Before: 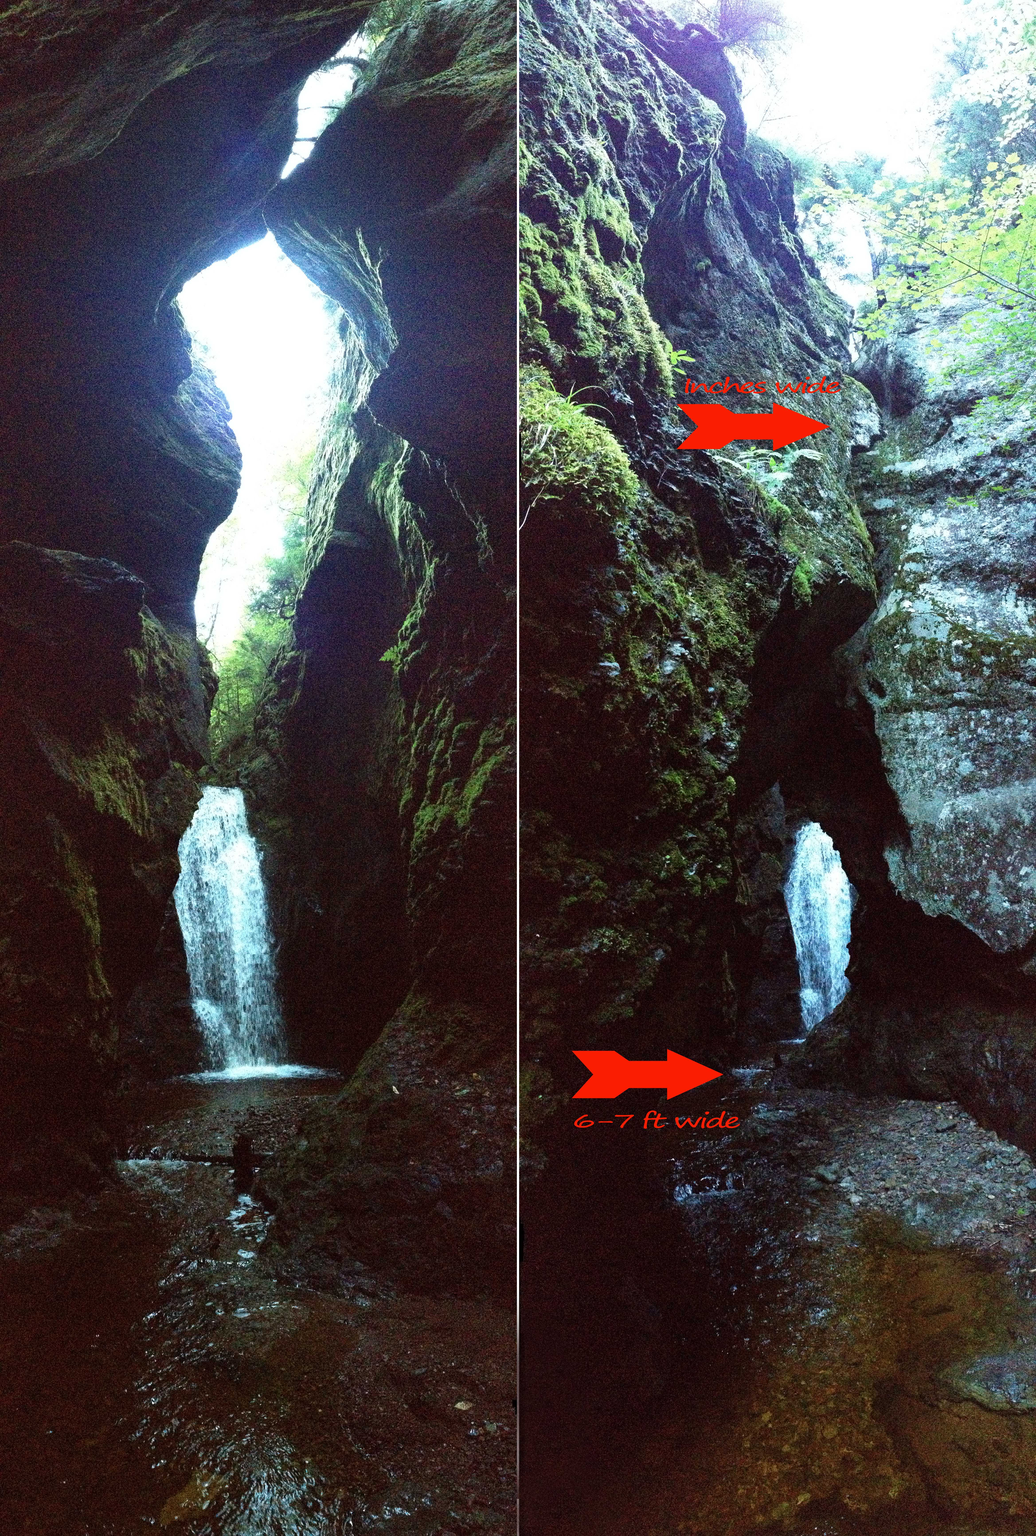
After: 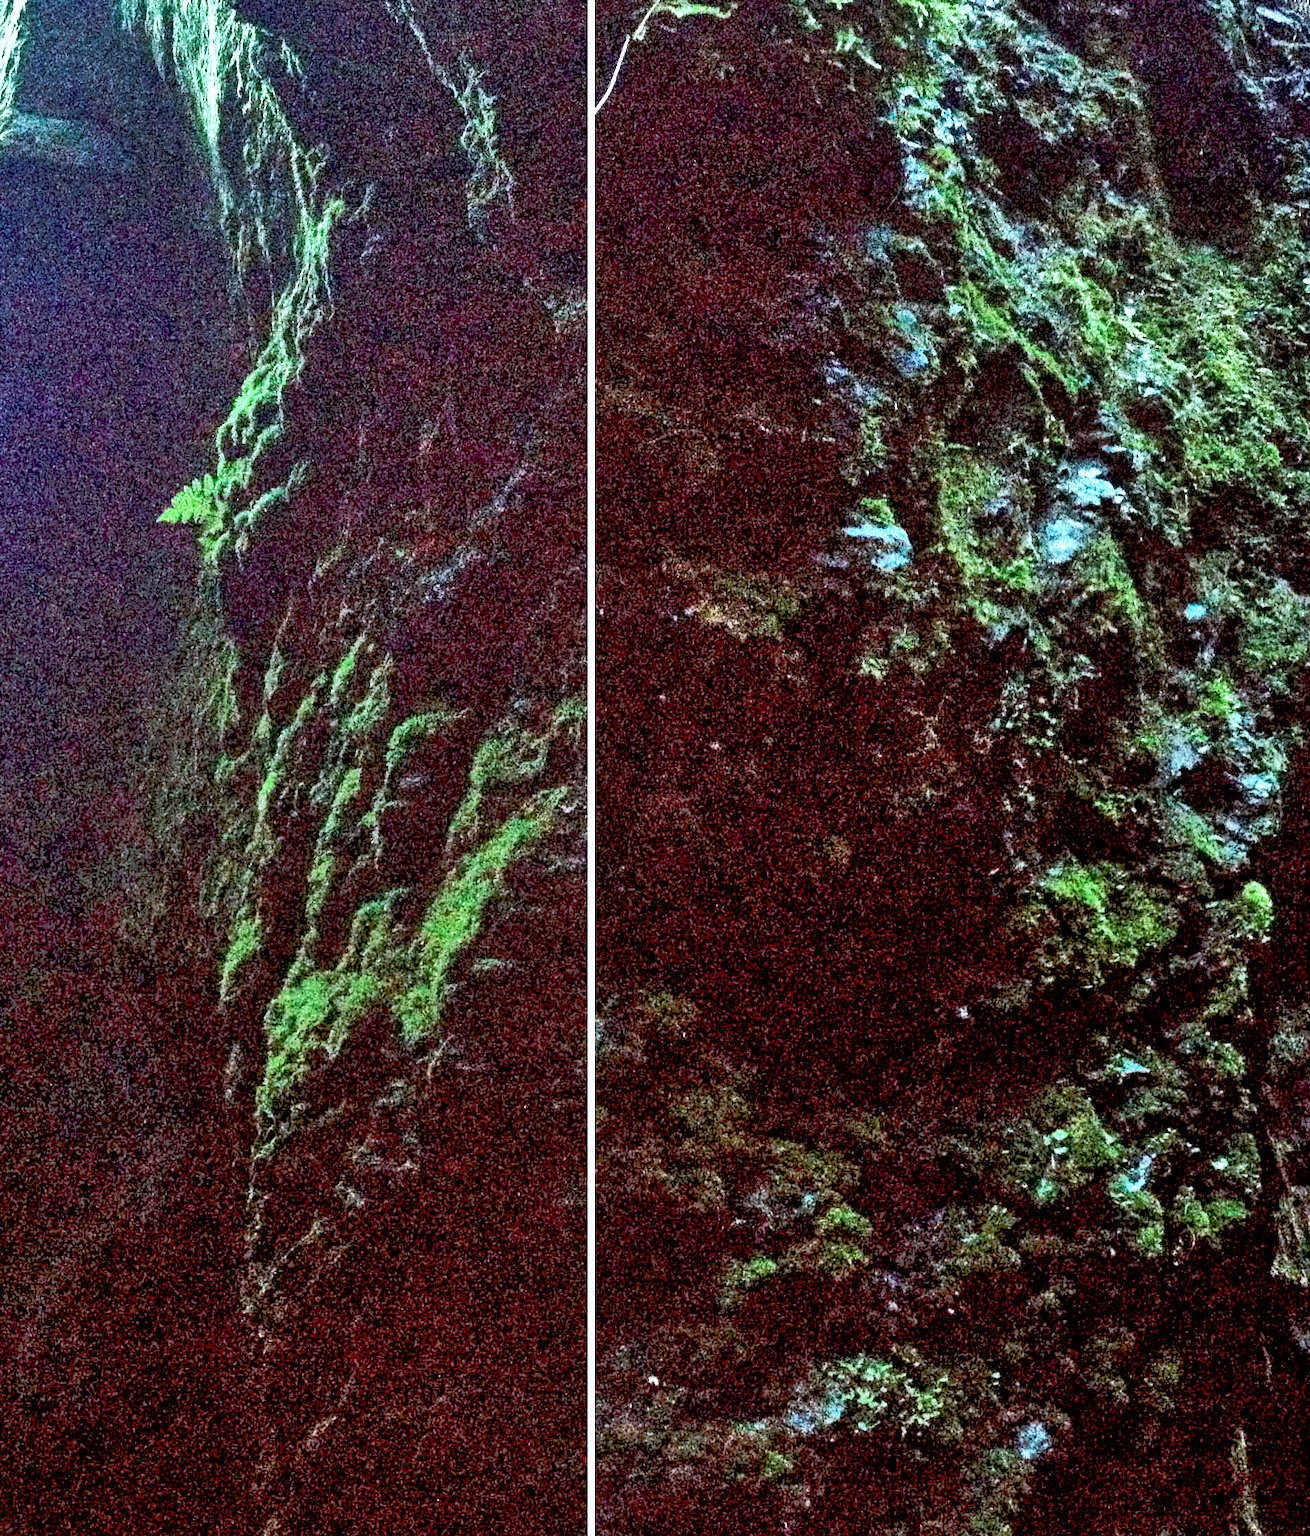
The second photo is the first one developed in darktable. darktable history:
color correction: highlights a* -10.04, highlights b* -10.37
crop: left 31.751%, top 32.172%, right 27.8%, bottom 35.83%
tone curve: curves: ch0 [(0, 0) (0.003, 0.156) (0.011, 0.156) (0.025, 0.157) (0.044, 0.164) (0.069, 0.172) (0.1, 0.181) (0.136, 0.191) (0.177, 0.214) (0.224, 0.245) (0.277, 0.285) (0.335, 0.333) (0.399, 0.387) (0.468, 0.471) (0.543, 0.556) (0.623, 0.648) (0.709, 0.734) (0.801, 0.809) (0.898, 0.891) (1, 1)], preserve colors none
shadows and highlights: soften with gaussian
exposure: black level correction 0.01, exposure 1 EV, compensate highlight preservation false
